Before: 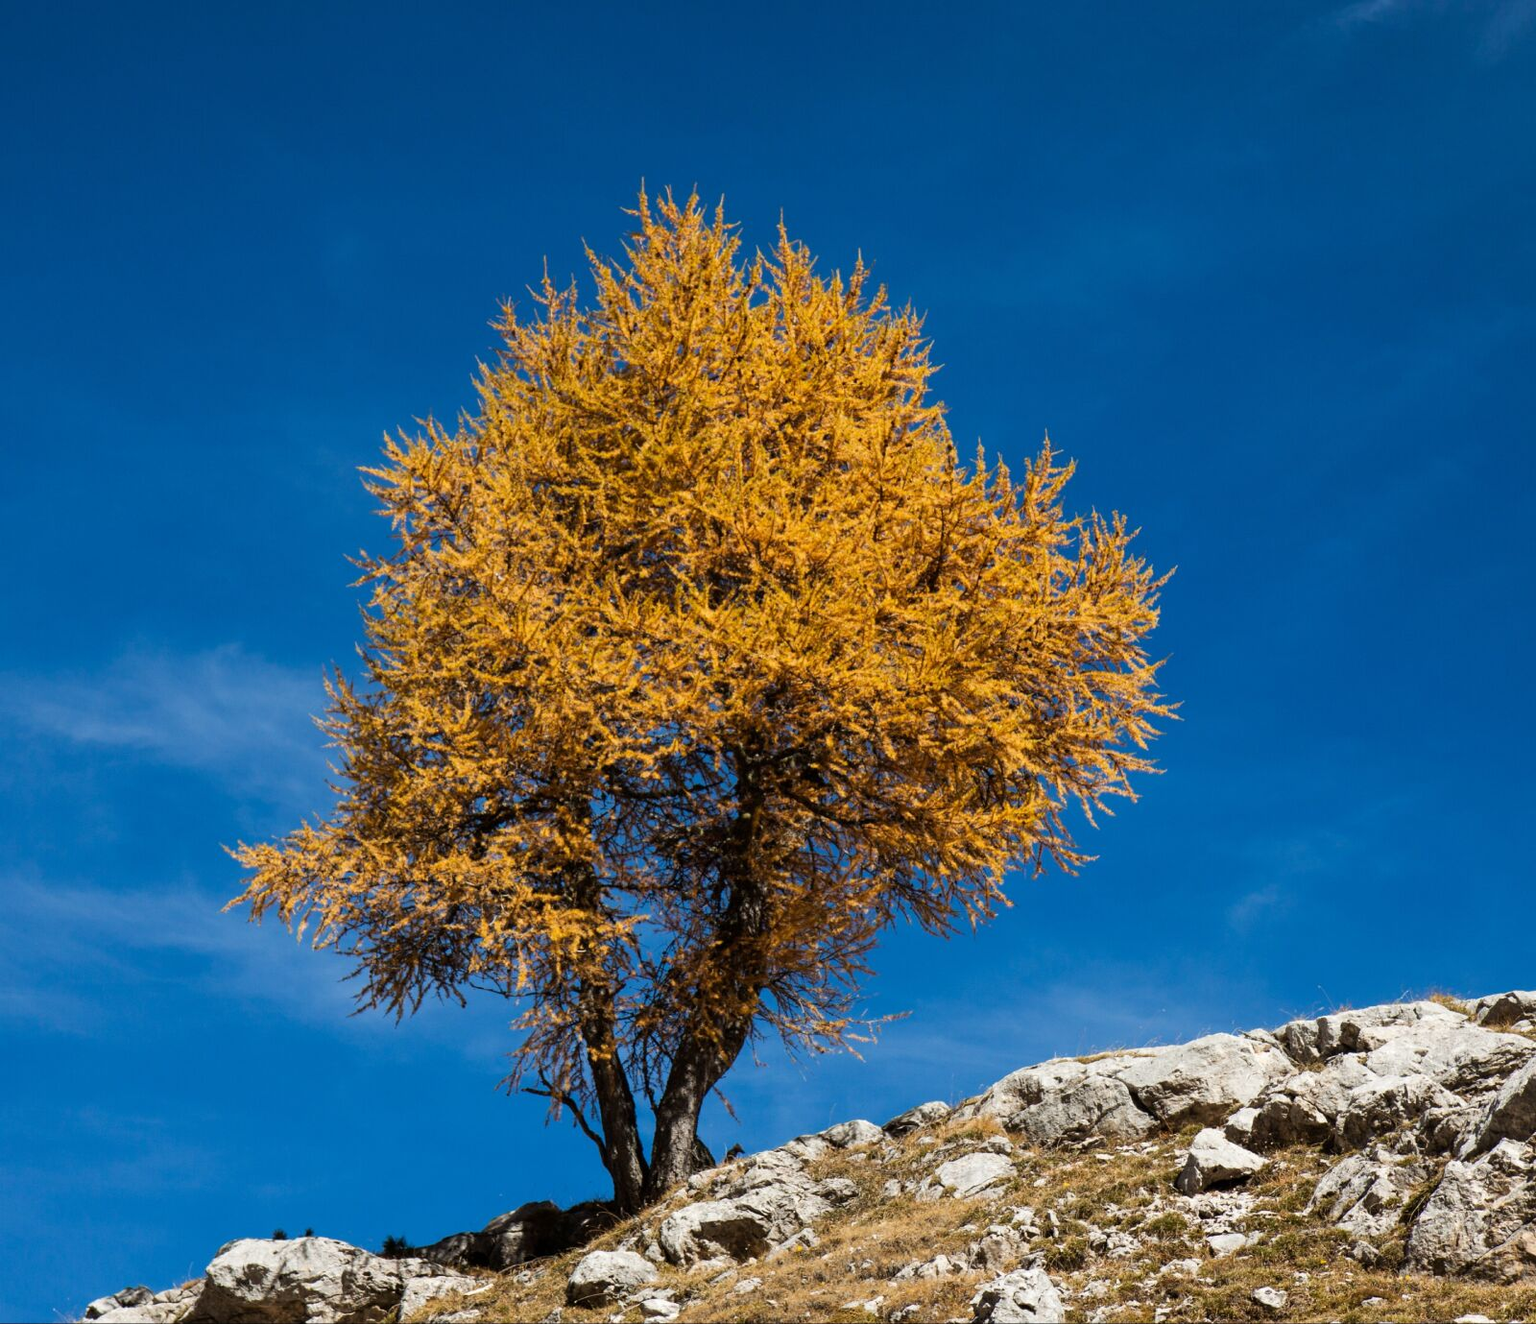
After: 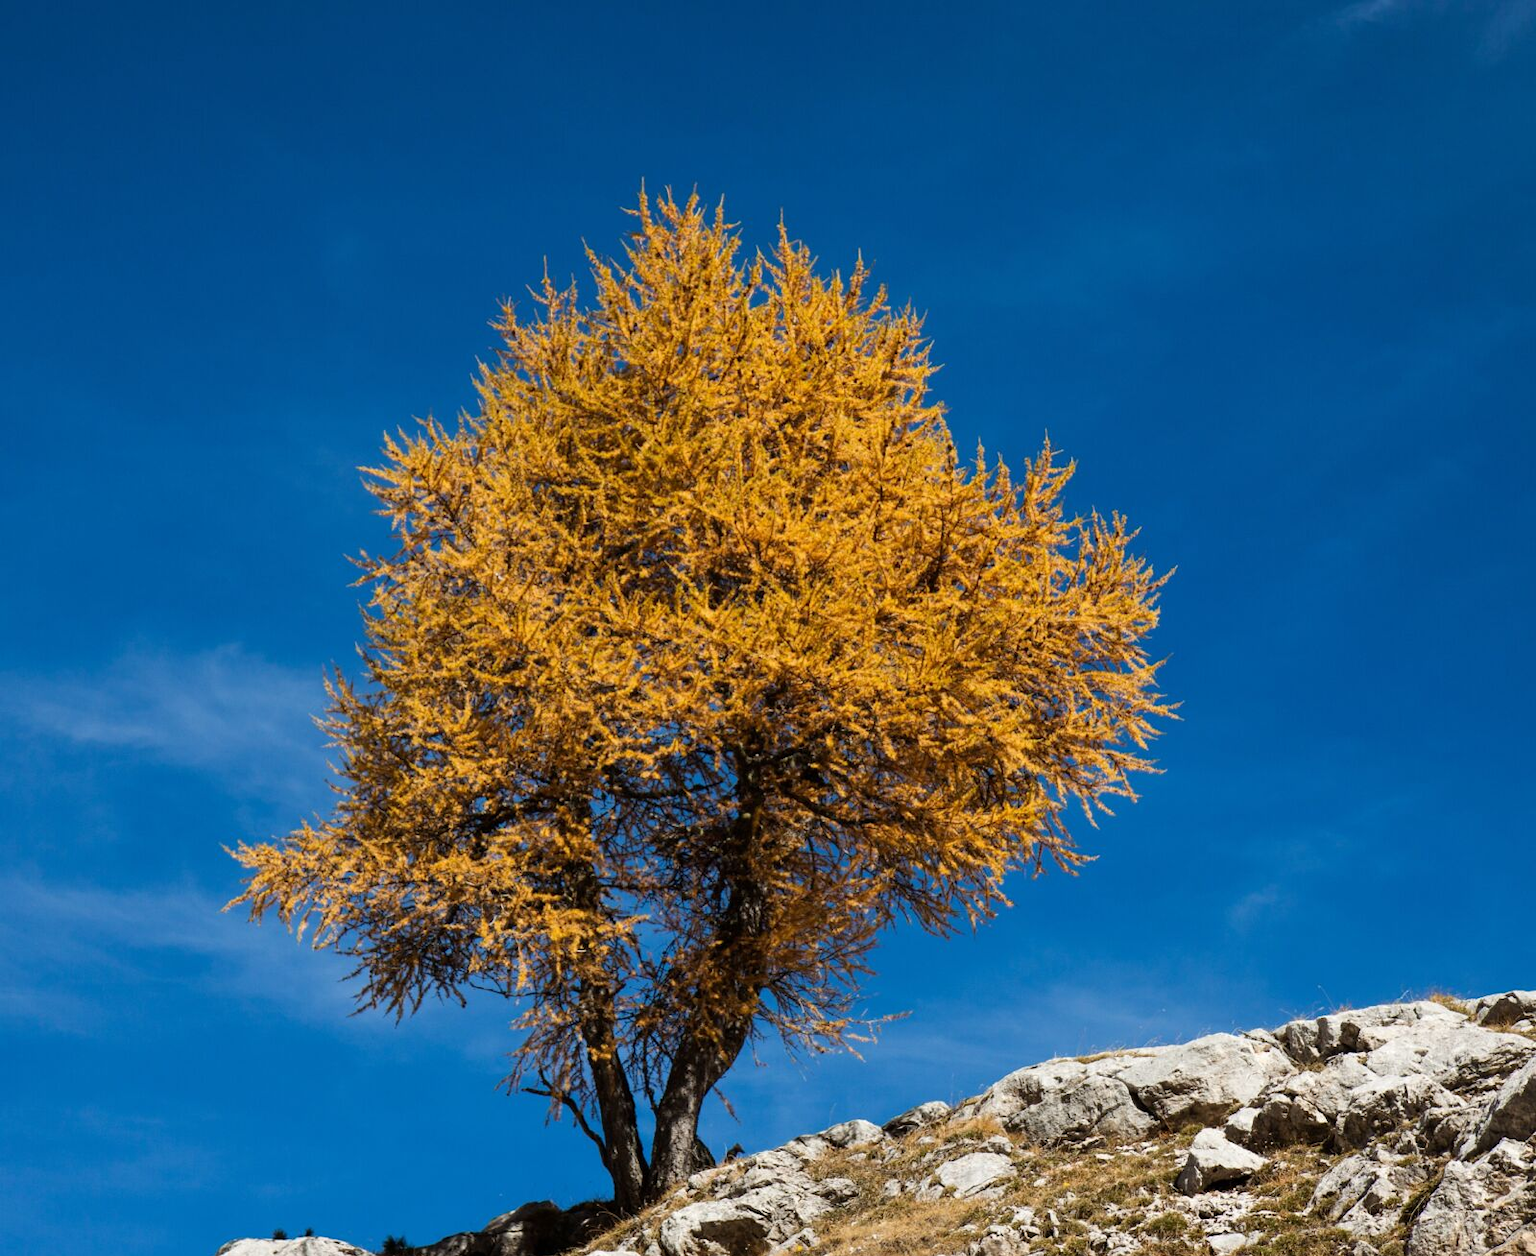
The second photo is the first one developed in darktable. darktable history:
crop and rotate: top 0.007%, bottom 5.025%
